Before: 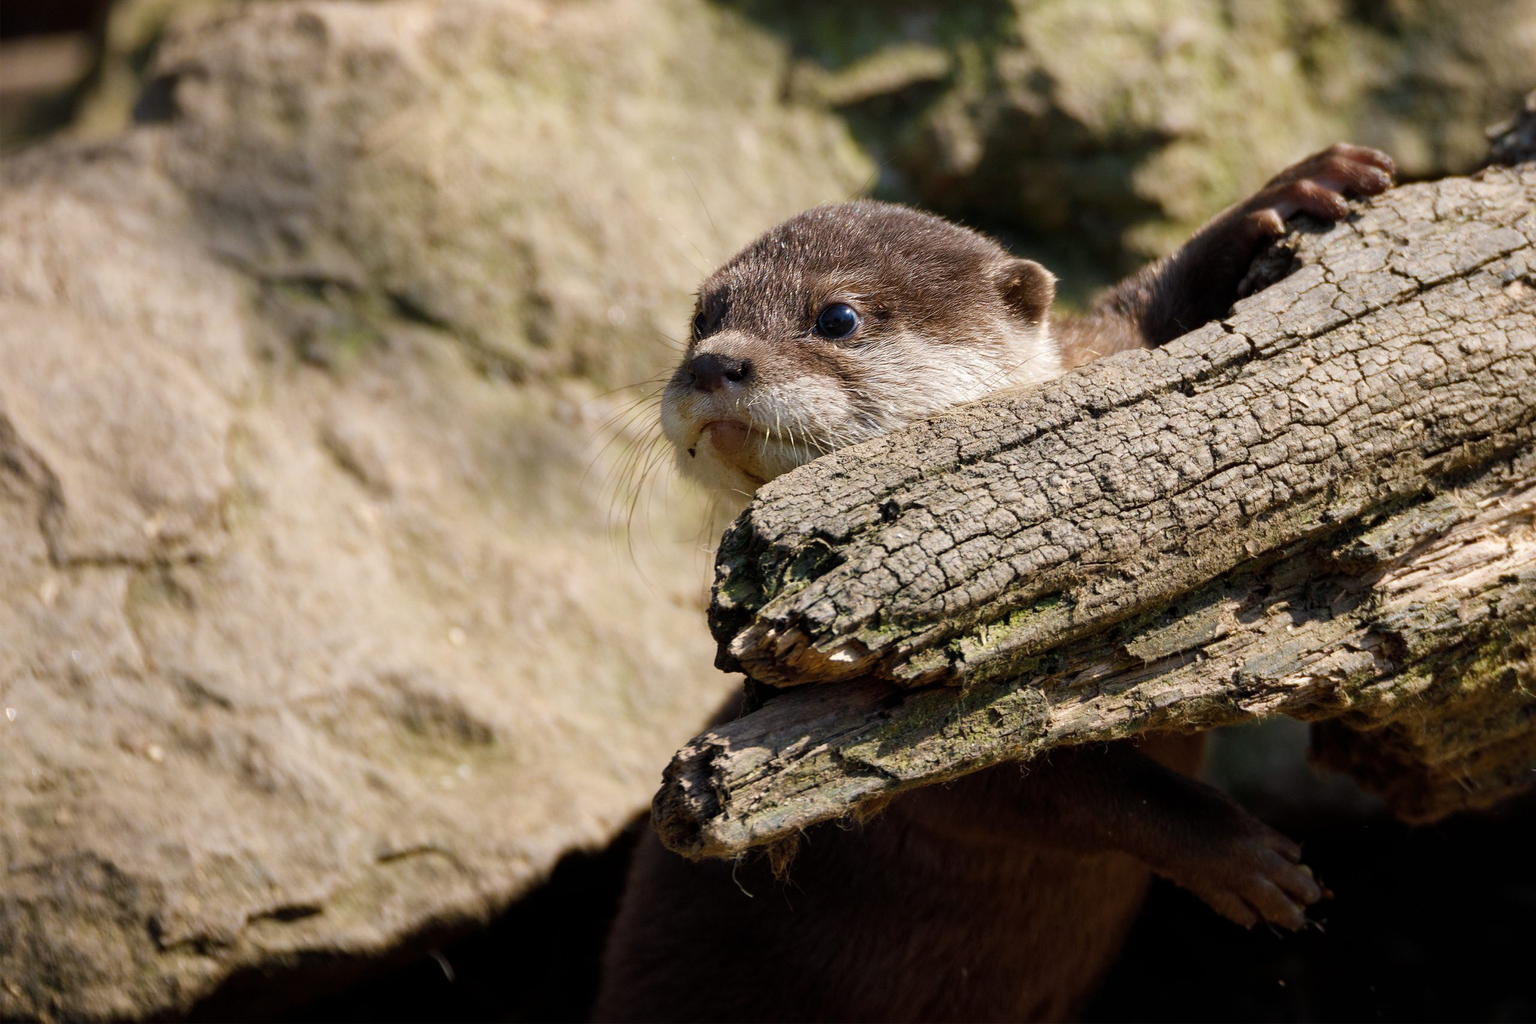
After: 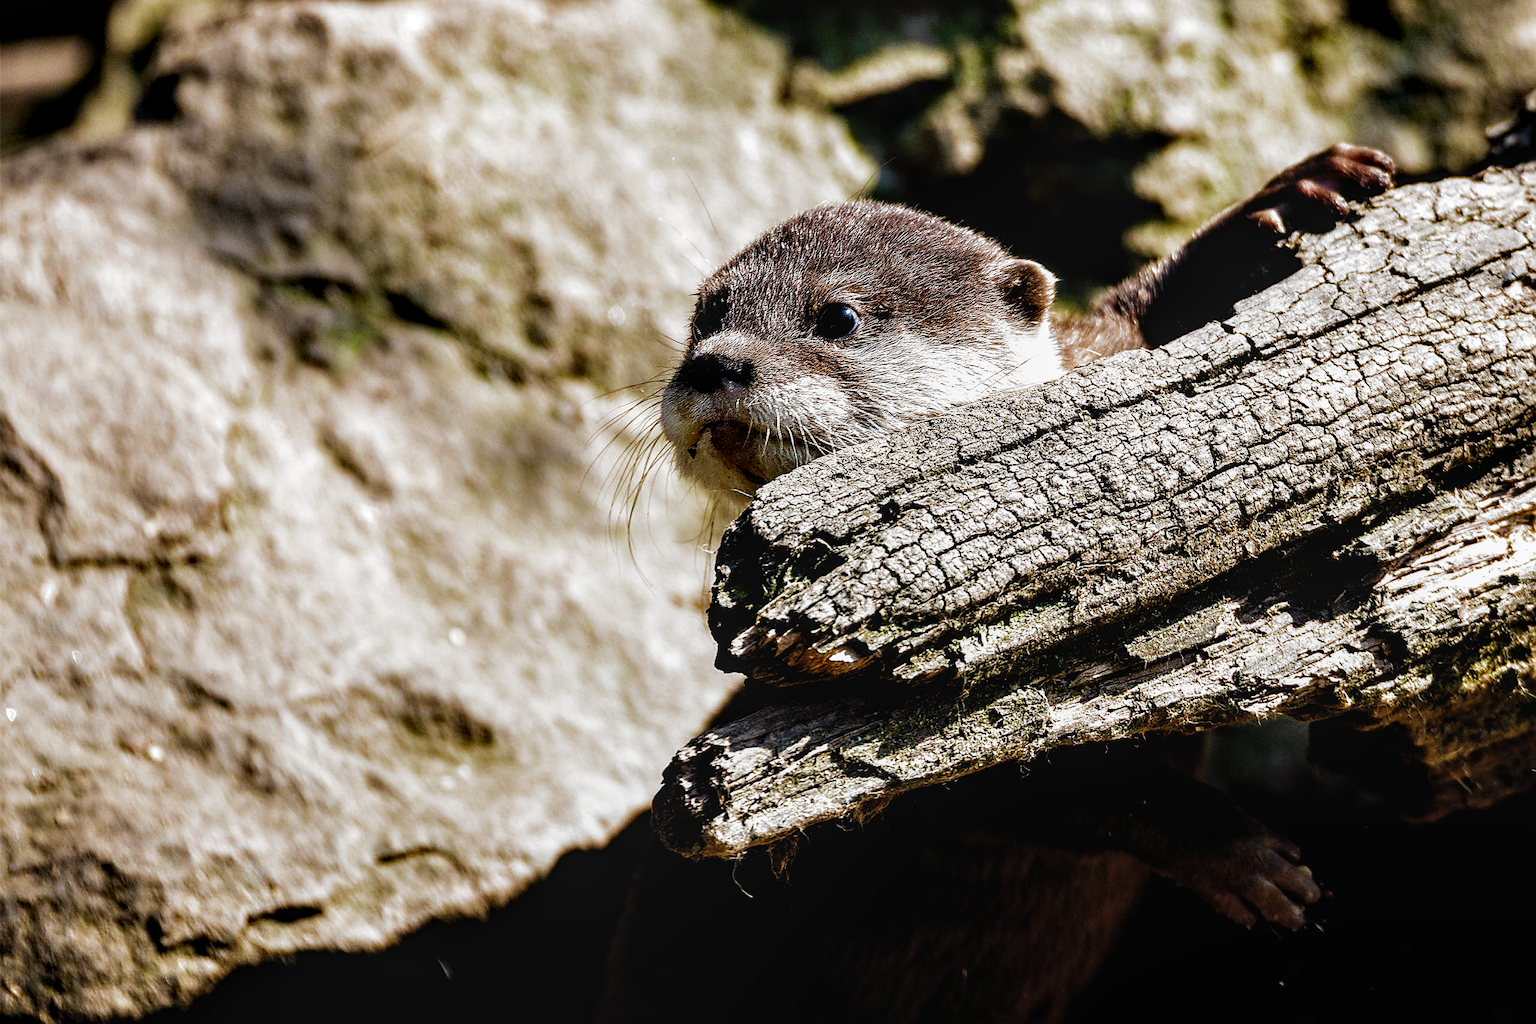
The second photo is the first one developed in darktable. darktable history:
sharpen: radius 1.389, amount 1.238, threshold 0.837
contrast equalizer: octaves 7, y [[0.6 ×6], [0.55 ×6], [0 ×6], [0 ×6], [0 ×6]]
local contrast: on, module defaults
filmic rgb: black relative exposure -9.08 EV, white relative exposure 2.31 EV, hardness 7.49, add noise in highlights 0.001, preserve chrominance no, color science v3 (2019), use custom middle-gray values true, contrast in highlights soft
